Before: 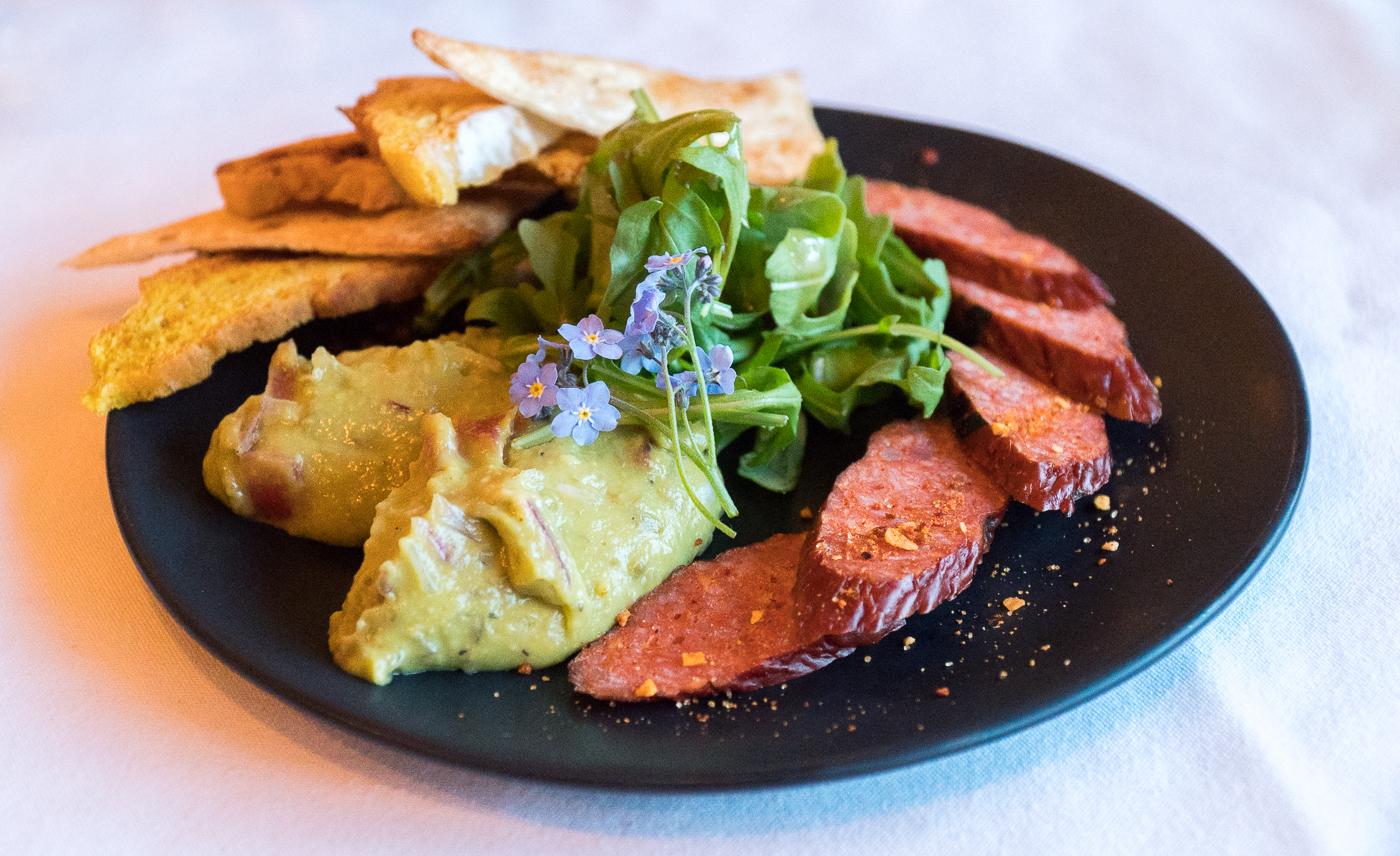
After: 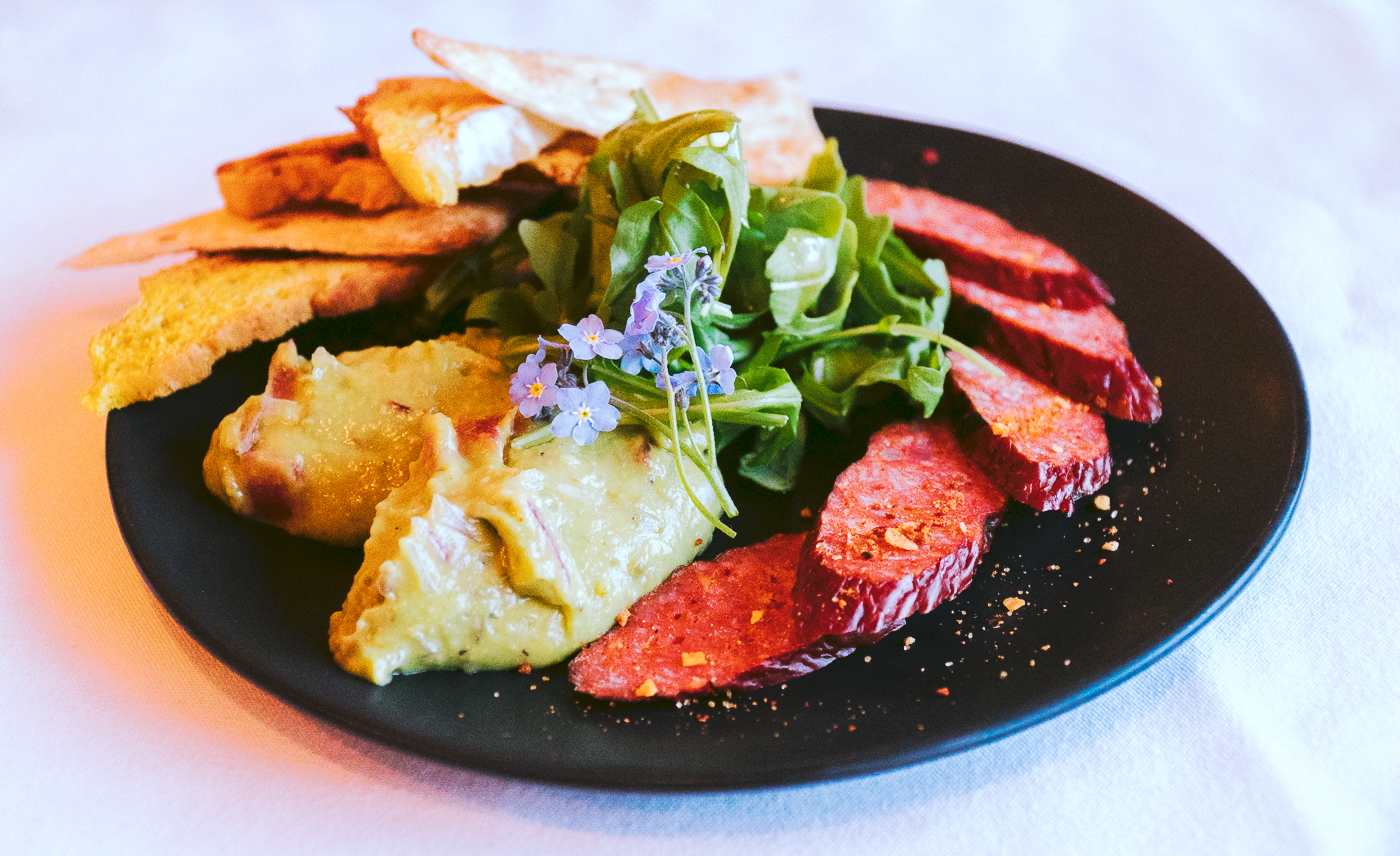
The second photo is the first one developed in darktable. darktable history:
tone curve: curves: ch0 [(0, 0) (0.003, 0.062) (0.011, 0.07) (0.025, 0.083) (0.044, 0.094) (0.069, 0.105) (0.1, 0.117) (0.136, 0.136) (0.177, 0.164) (0.224, 0.201) (0.277, 0.256) (0.335, 0.335) (0.399, 0.424) (0.468, 0.529) (0.543, 0.641) (0.623, 0.725) (0.709, 0.787) (0.801, 0.849) (0.898, 0.917) (1, 1)], preserve colors none
color look up table: target L [91.26, 92.22, 86.76, 83.76, 84.01, 72.63, 62.45, 62.84, 51.55, 53.57, 45.81, 33.4, 15.84, 200.43, 89.46, 76.17, 75.2, 55.7, 58.67, 62.24, 55.54, 48.85, 30.57, 31.72, 29.94, 25.39, 22.91, 6.591, 82.42, 84.3, 70.67, 68.17, 68.04, 60.71, 68.11, 57.44, 53.6, 46.26, 38.33, 35.61, 36.38, 35.21, 11.38, 2.757, 86.61, 57.66, 56.44, 37.69, 4.498], target a [-31.51, -12.47, -13.81, -56.26, -27.48, -23.98, -45.56, -35.33, -14.91, -2.971, -13.35, -27.7, -23.13, 0, 2.741, 32.63, 7.742, 57.6, 34.1, 34.29, 27.43, 66.01, 43.32, 11.43, 6.856, 34.37, 39.89, 18.12, 7.534, 25.28, 8.753, 33.37, 32.76, 62.81, 61.92, 80.16, 14.22, 7.881, 48.07, 46.93, 35.1, 52.01, 21.6, 0.294, -22.66, -19.92, 2.556, -8.204, -10.34], target b [80.6, 63.43, 8.134, 15.05, -12.27, 45.63, 52.28, 19.84, 42.53, 26.04, 0.461, 38.61, 26.37, 0, -8.428, -10.89, 71.34, 21.13, -1.99, 24.82, 50.26, 51.04, 36.49, 49.87, 14.66, 42.56, 12.15, 10.43, -24.7, -23.85, -13.2, -48.7, -35.58, -25.96, -50.03, -43.07, -22.73, -69.51, 3.59, -17.8, -88.9, -66.03, -42.43, -17.49, -18.66, -42.55, -44.09, -21.99, 6.815], num patches 49
